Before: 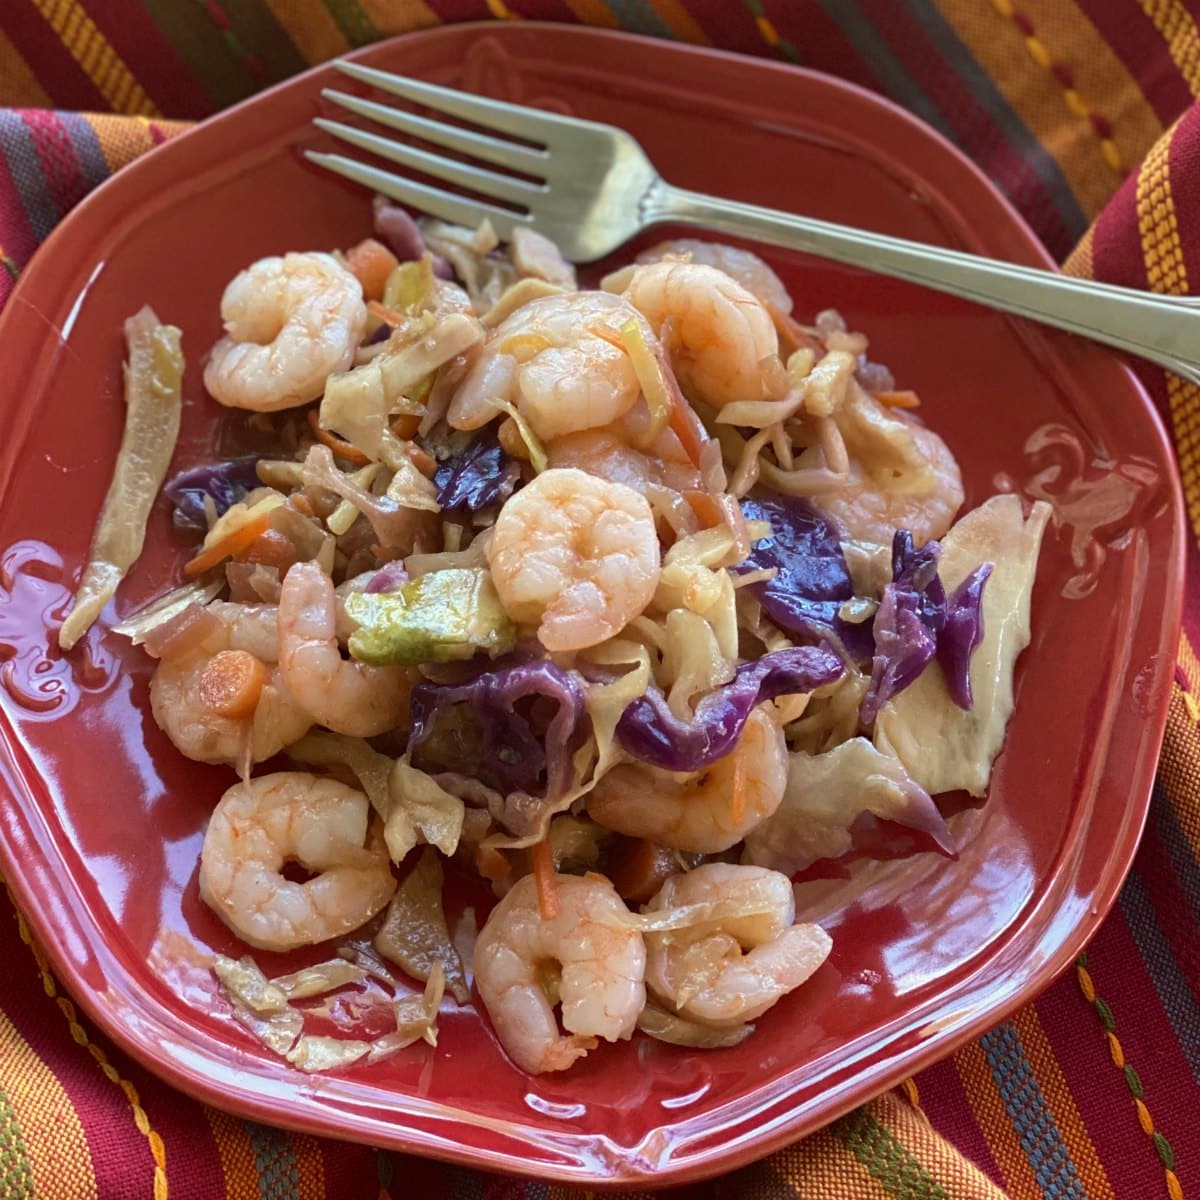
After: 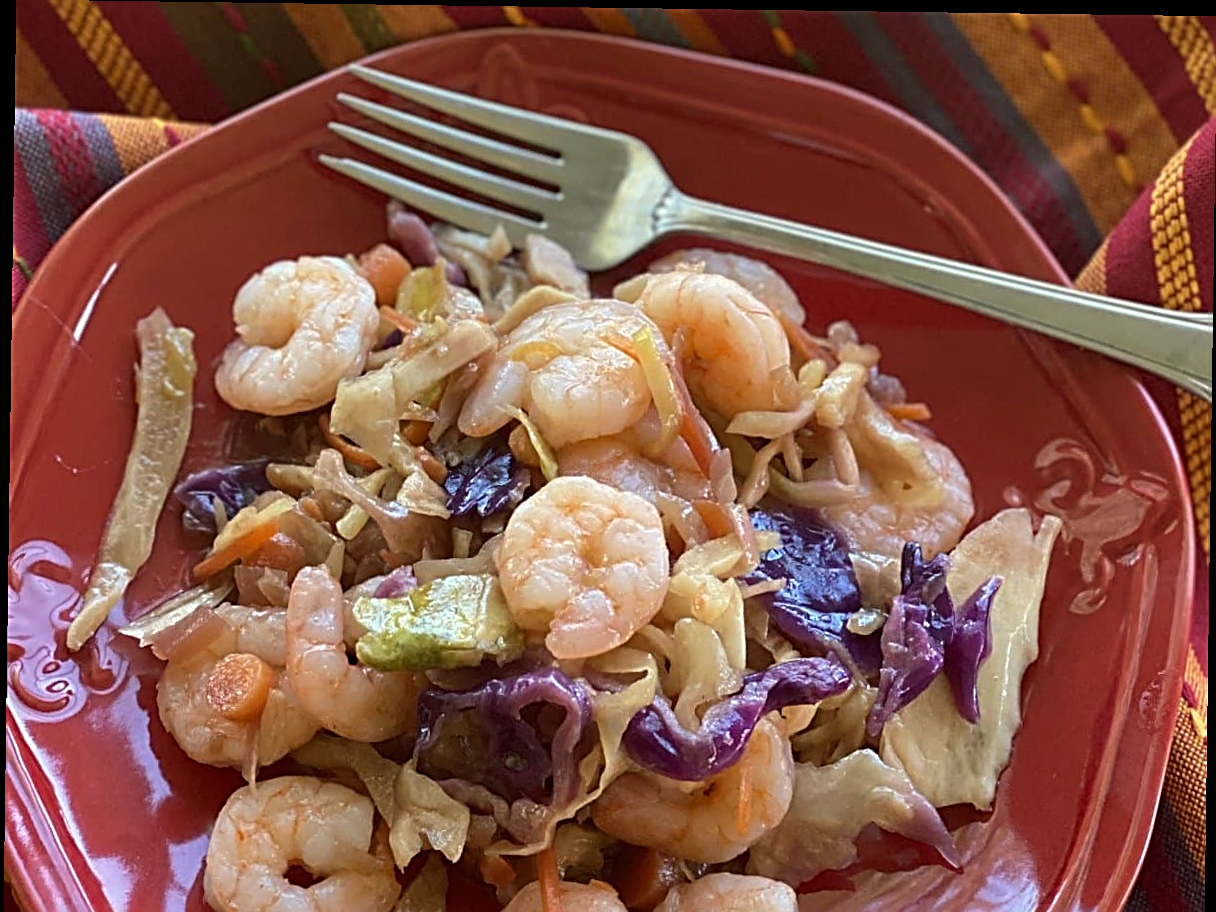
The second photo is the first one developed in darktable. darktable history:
sharpen: radius 2.817, amount 0.715
rotate and perspective: rotation 0.8°, automatic cropping off
crop: bottom 24.988%
